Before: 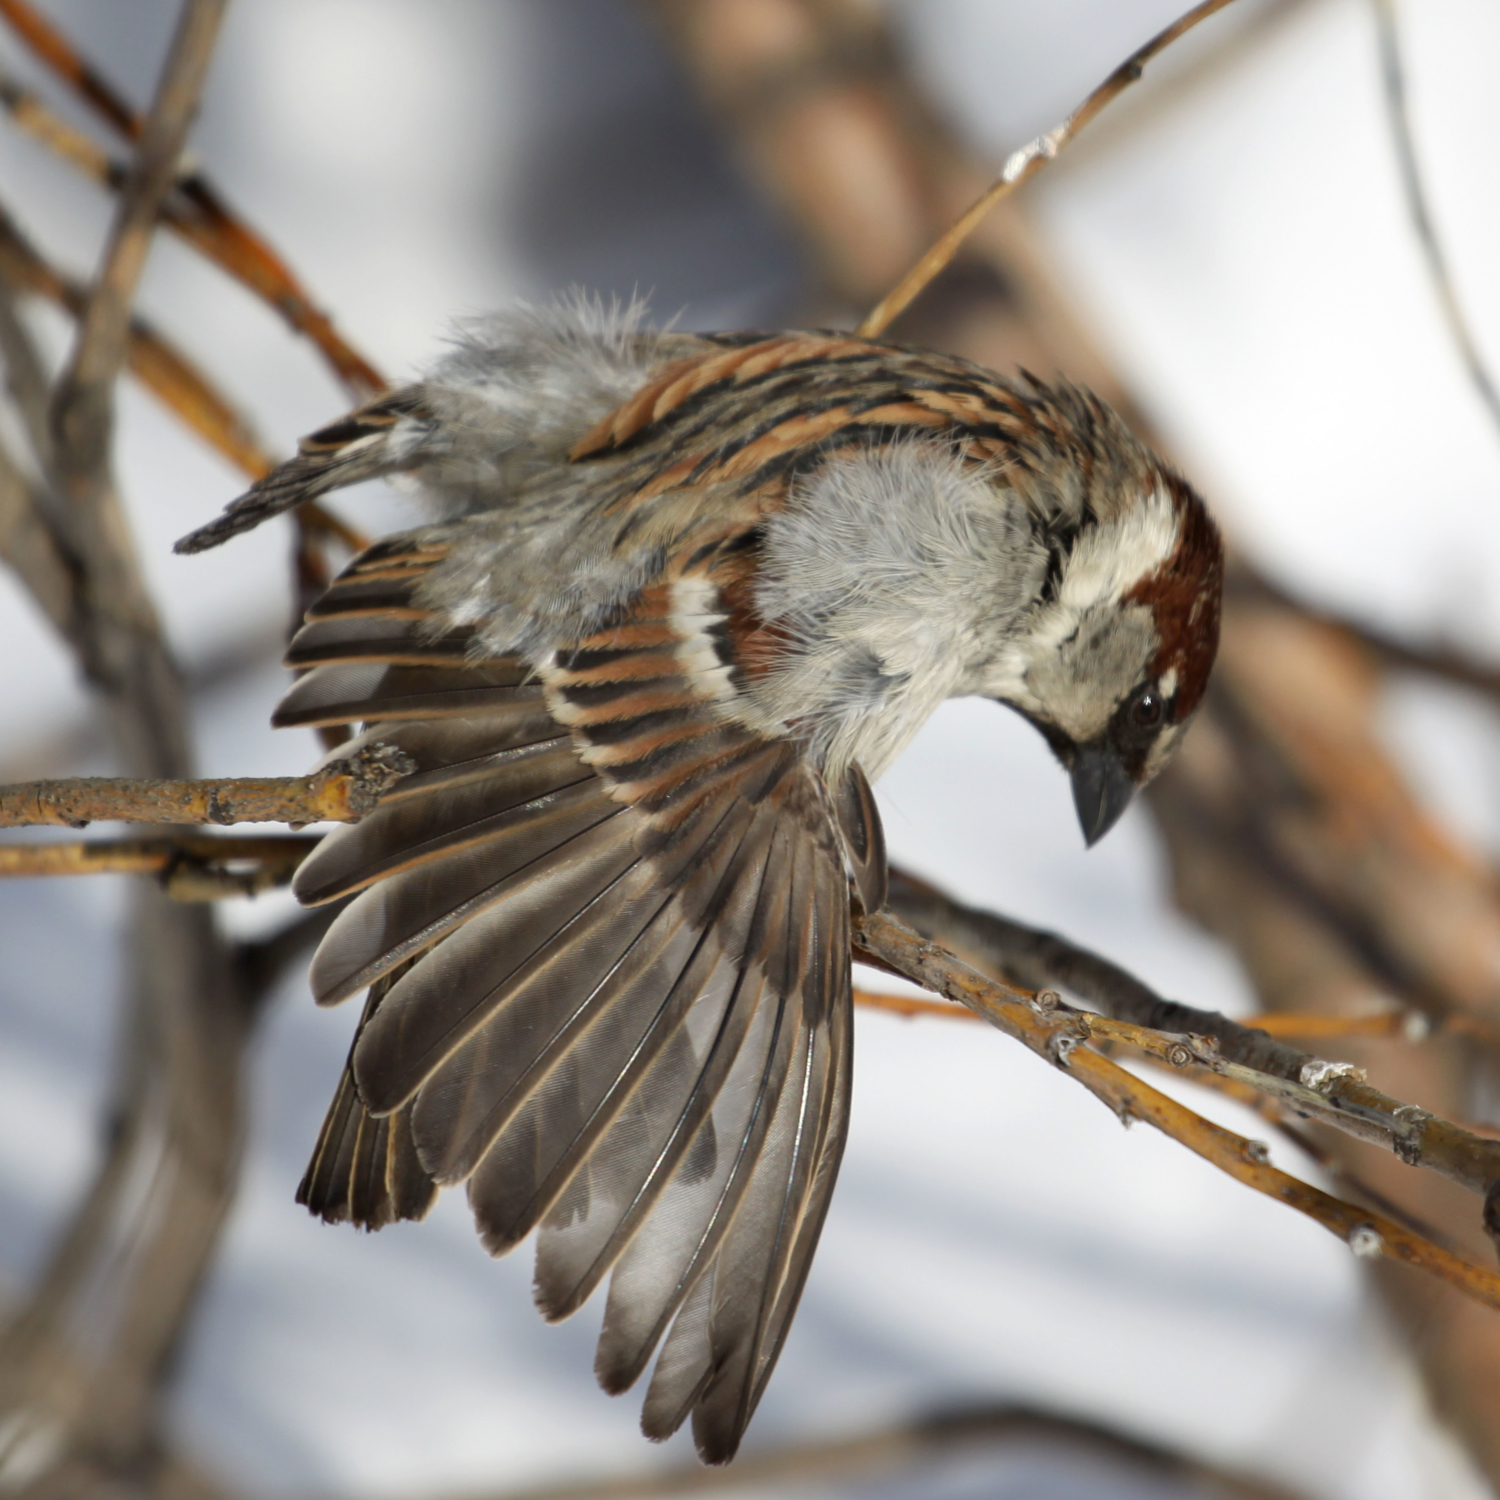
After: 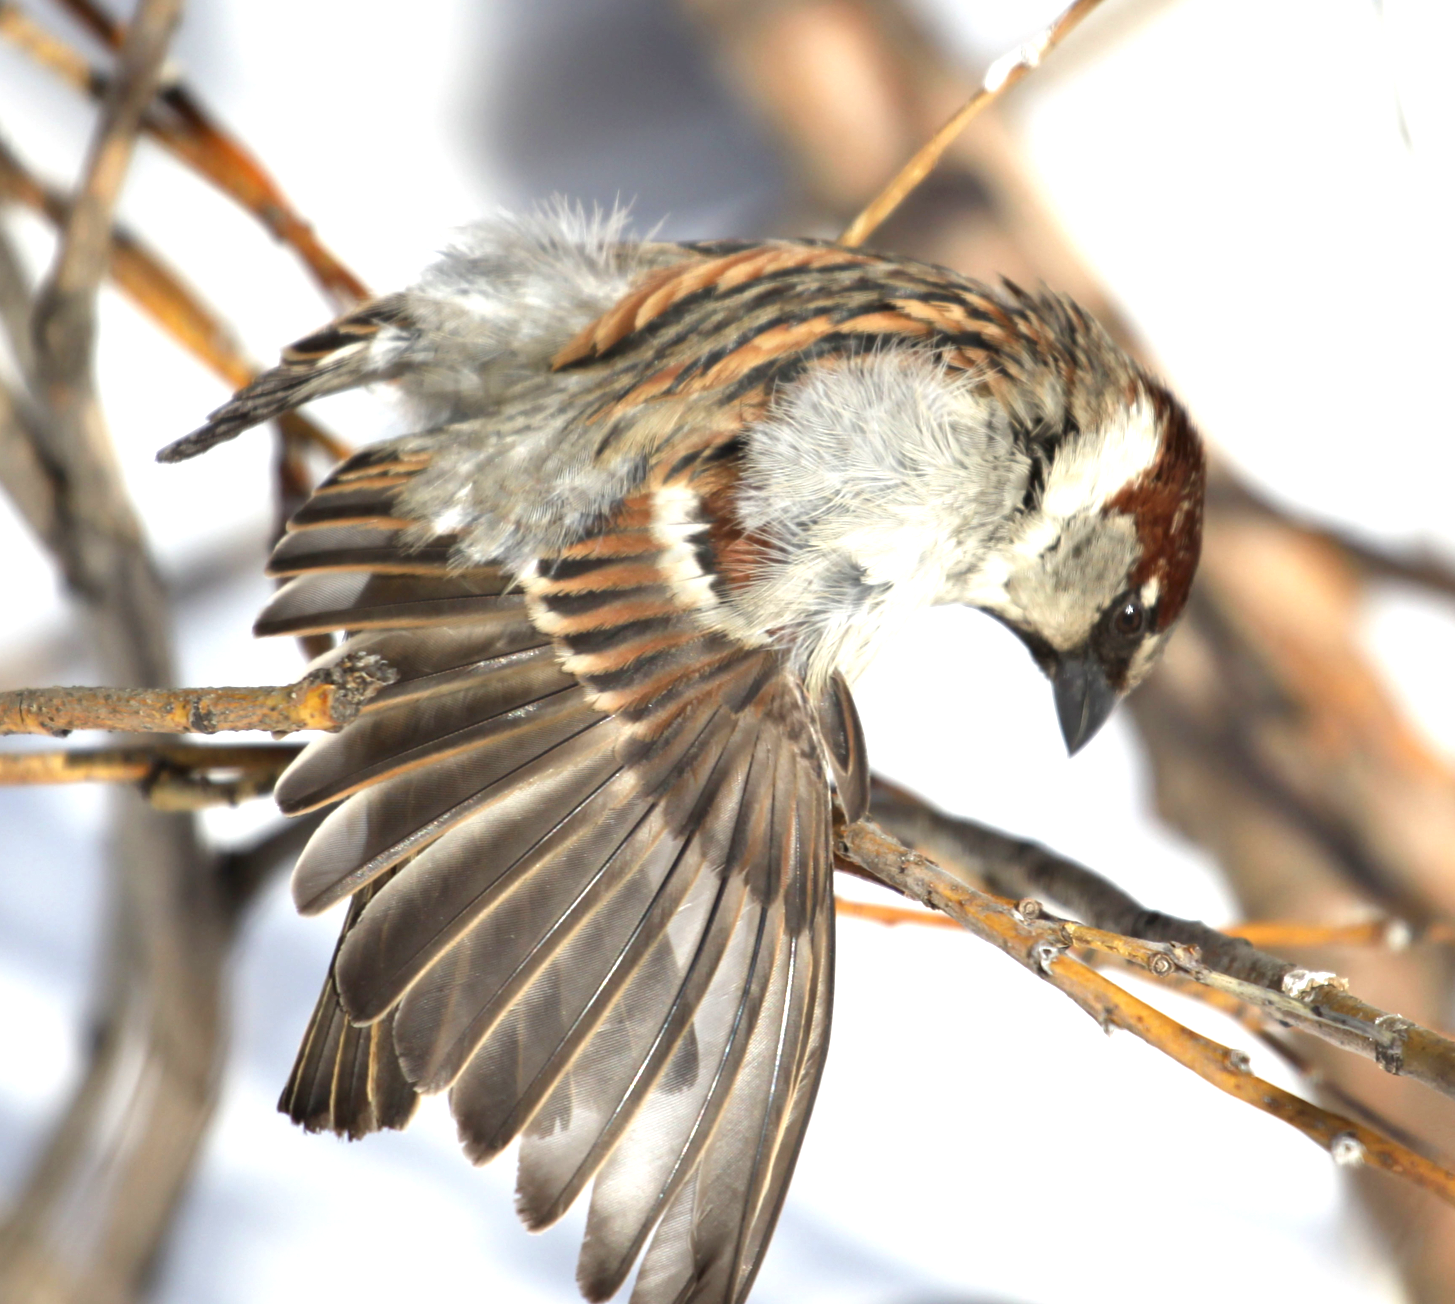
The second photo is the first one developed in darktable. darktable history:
crop: left 1.259%, top 6.112%, right 1.716%, bottom 6.95%
exposure: black level correction 0, exposure 1.103 EV, compensate exposure bias true, compensate highlight preservation false
